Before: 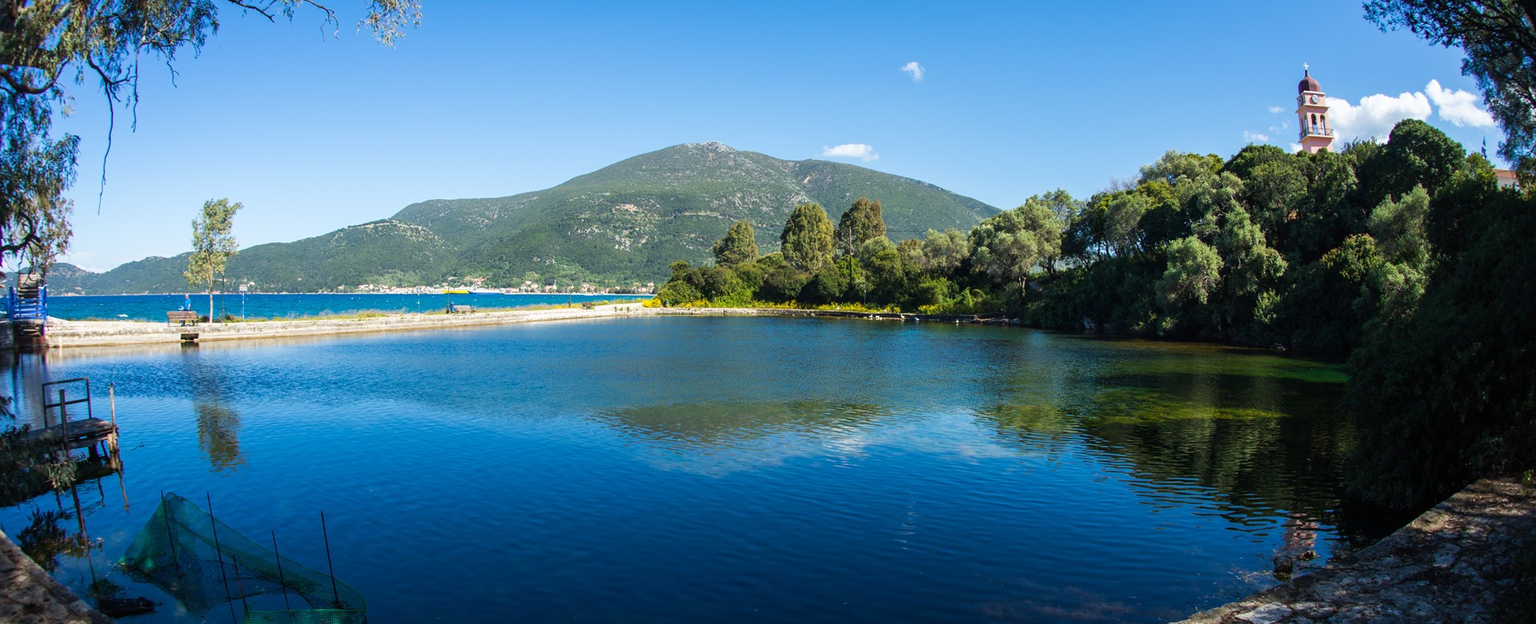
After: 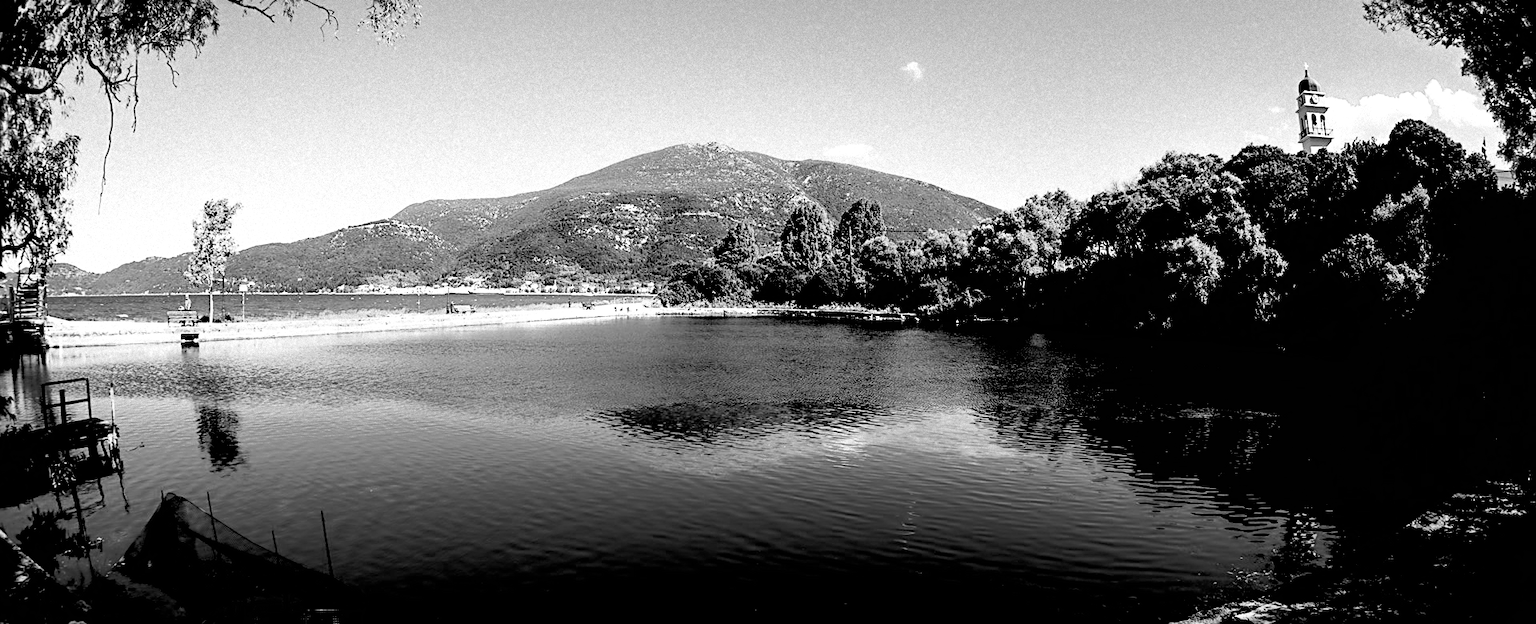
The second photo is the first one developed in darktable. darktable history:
filmic rgb: black relative exposure -1 EV, white relative exposure 2.05 EV, hardness 1.52, contrast 2.25, enable highlight reconstruction true
monochrome: on, module defaults
sharpen: on, module defaults
color correction: saturation 0.57
